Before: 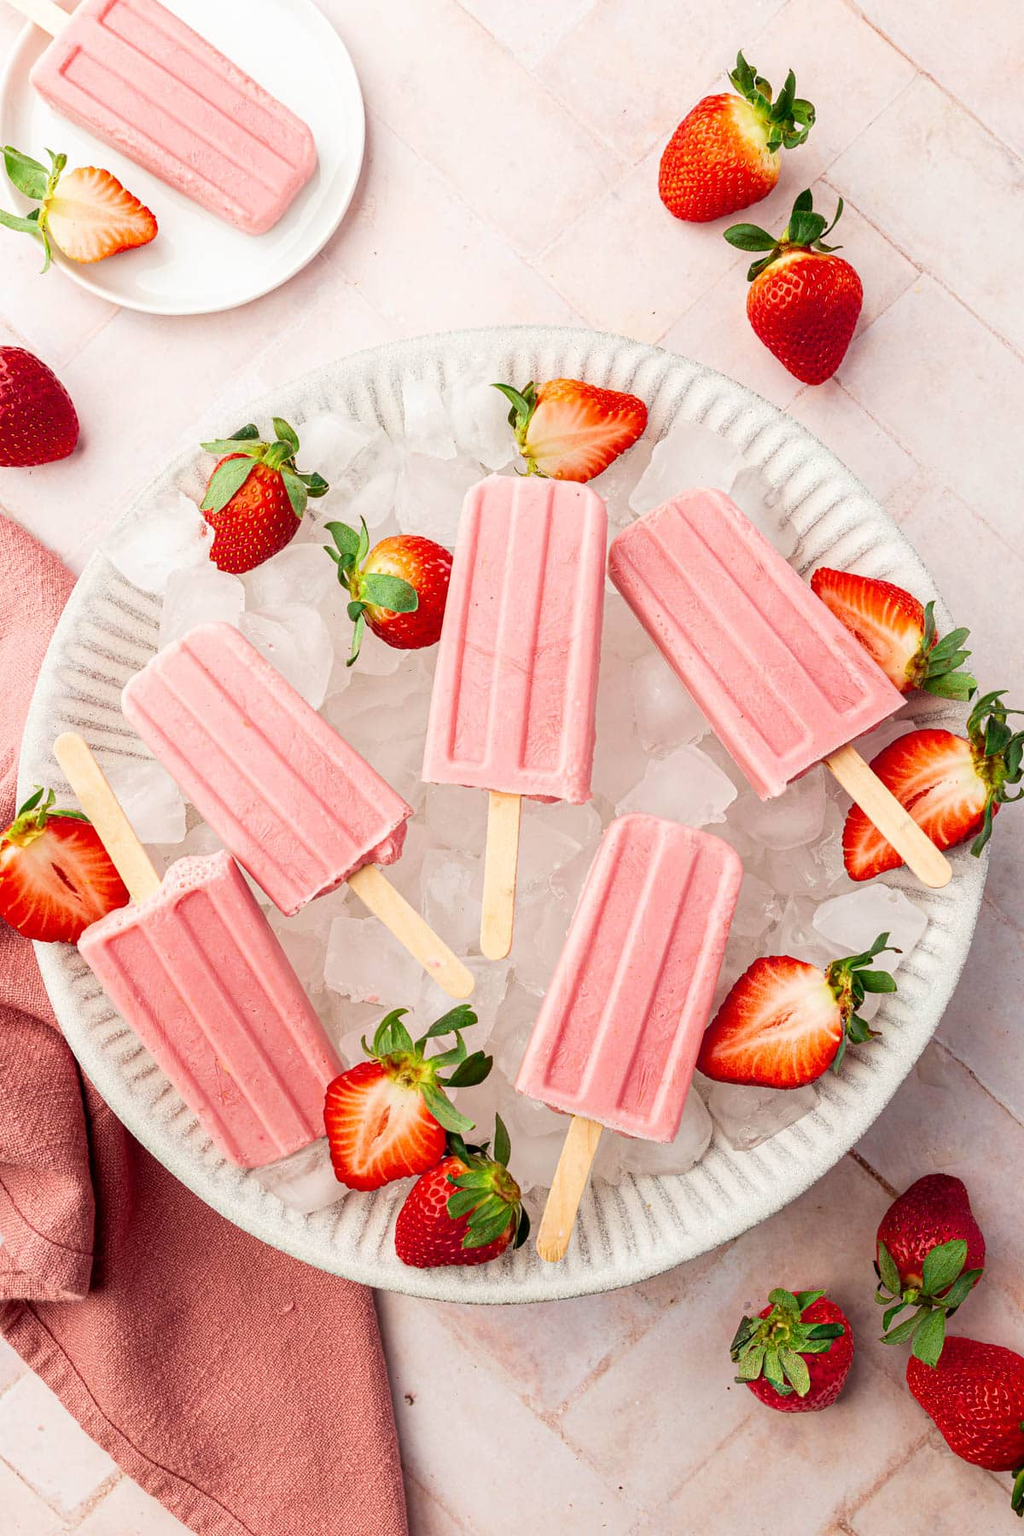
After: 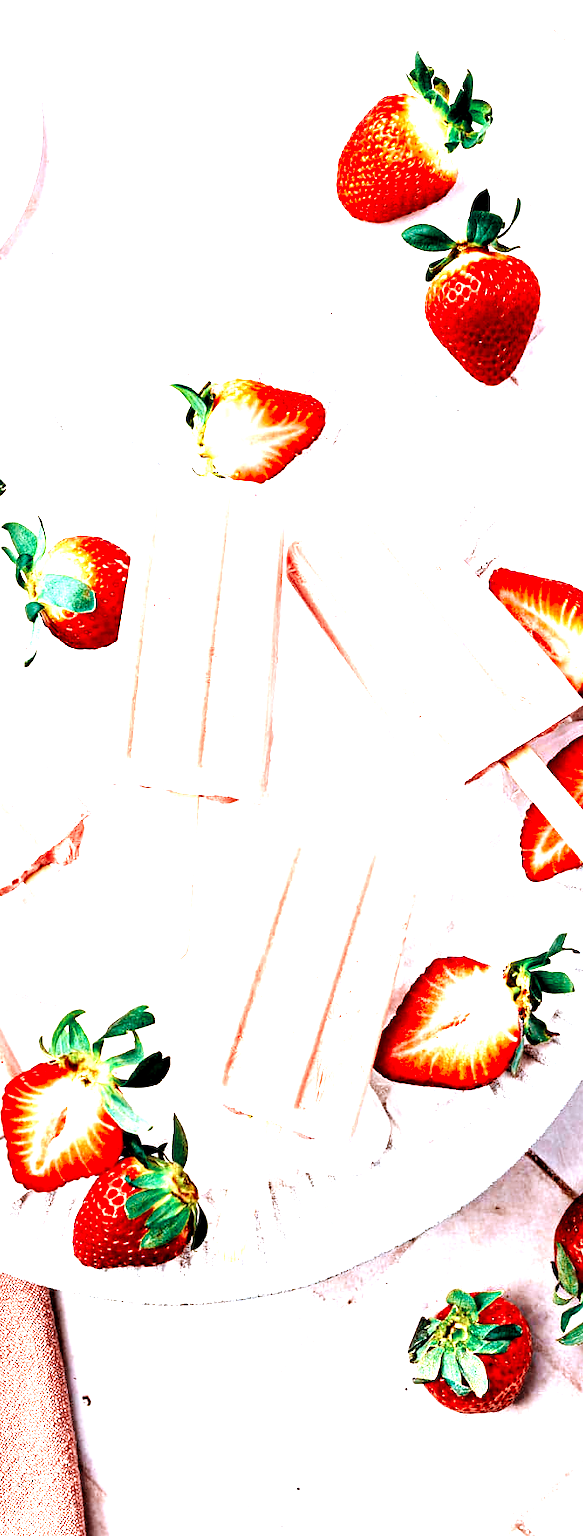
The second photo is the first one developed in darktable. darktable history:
exposure: black level correction 0.001, exposure 0.498 EV, compensate highlight preservation false
crop: left 31.53%, top 0.02%, right 11.534%
contrast equalizer: y [[0.6 ×6], [0.55 ×6], [0 ×6], [0 ×6], [0 ×6]]
levels: levels [0.012, 0.367, 0.697]
color correction: highlights a* -1.96, highlights b* -18.54
tone curve: curves: ch0 [(0, 0) (0.051, 0.047) (0.102, 0.099) (0.228, 0.275) (0.432, 0.535) (0.695, 0.778) (0.908, 0.946) (1, 1)]; ch1 [(0, 0) (0.339, 0.298) (0.402, 0.363) (0.453, 0.421) (0.483, 0.469) (0.494, 0.493) (0.504, 0.501) (0.527, 0.538) (0.563, 0.595) (0.597, 0.632) (1, 1)]; ch2 [(0, 0) (0.48, 0.48) (0.504, 0.5) (0.539, 0.554) (0.59, 0.63) (0.642, 0.684) (0.824, 0.815) (1, 1)], preserve colors none
color zones: curves: ch0 [(0, 0.5) (0.125, 0.4) (0.25, 0.5) (0.375, 0.4) (0.5, 0.4) (0.625, 0.35) (0.75, 0.35) (0.875, 0.5)]; ch1 [(0, 0.35) (0.125, 0.45) (0.25, 0.35) (0.375, 0.35) (0.5, 0.35) (0.625, 0.35) (0.75, 0.45) (0.875, 0.35)]; ch2 [(0, 0.6) (0.125, 0.5) (0.25, 0.5) (0.375, 0.6) (0.5, 0.6) (0.625, 0.5) (0.75, 0.5) (0.875, 0.5)]
